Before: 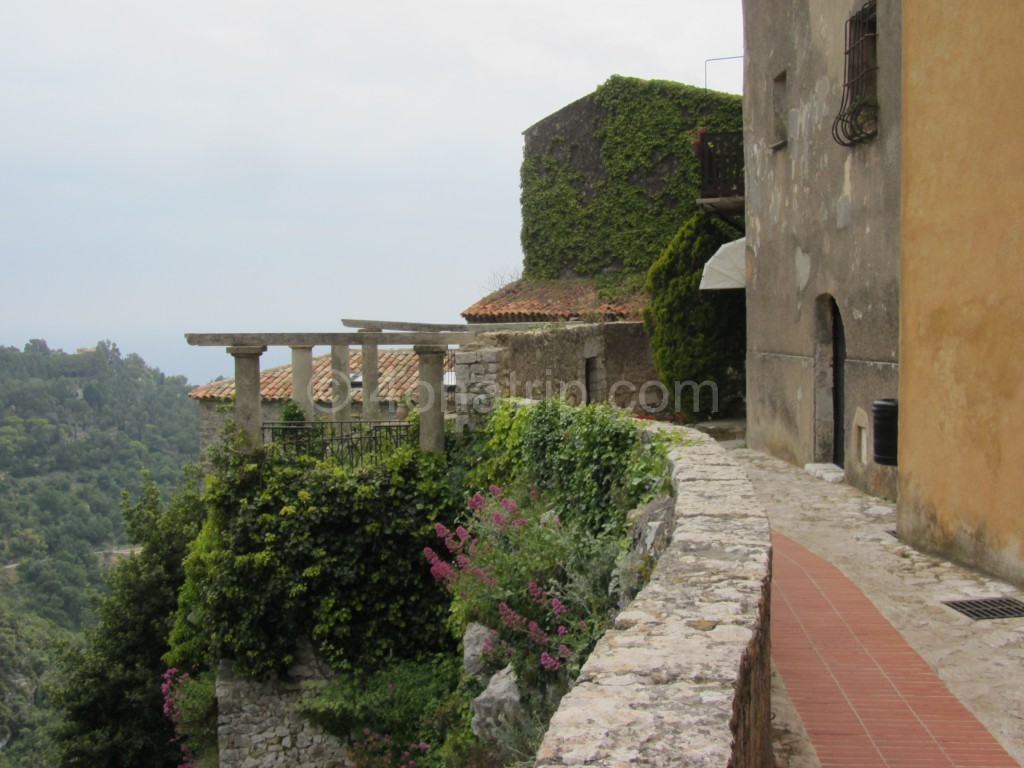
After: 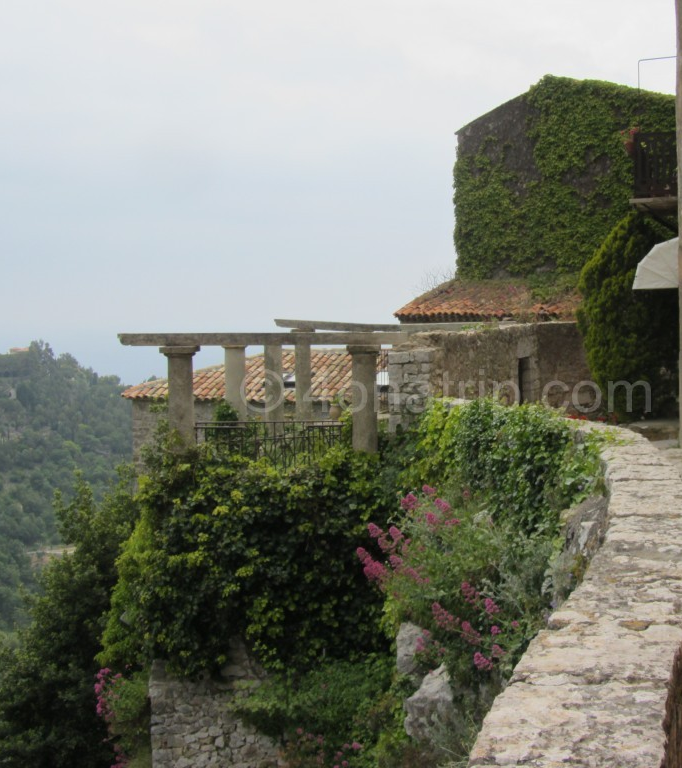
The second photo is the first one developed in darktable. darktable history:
crop and rotate: left 6.617%, right 26.717%
tone equalizer: on, module defaults
